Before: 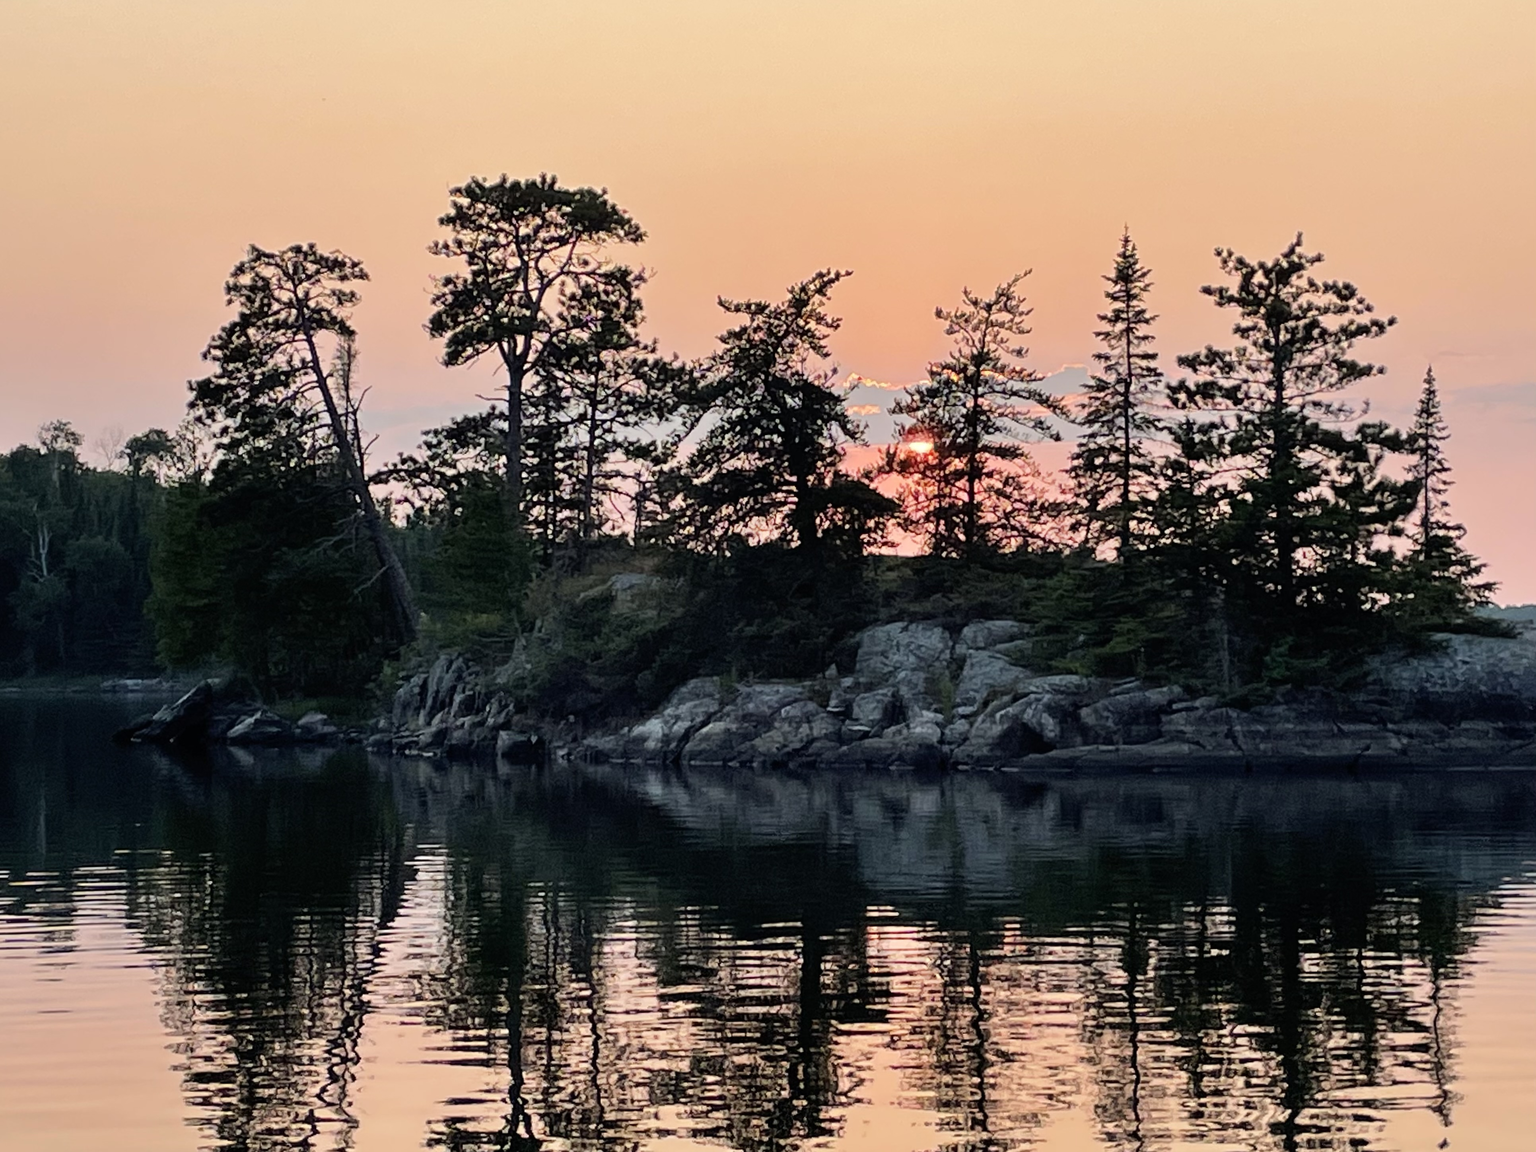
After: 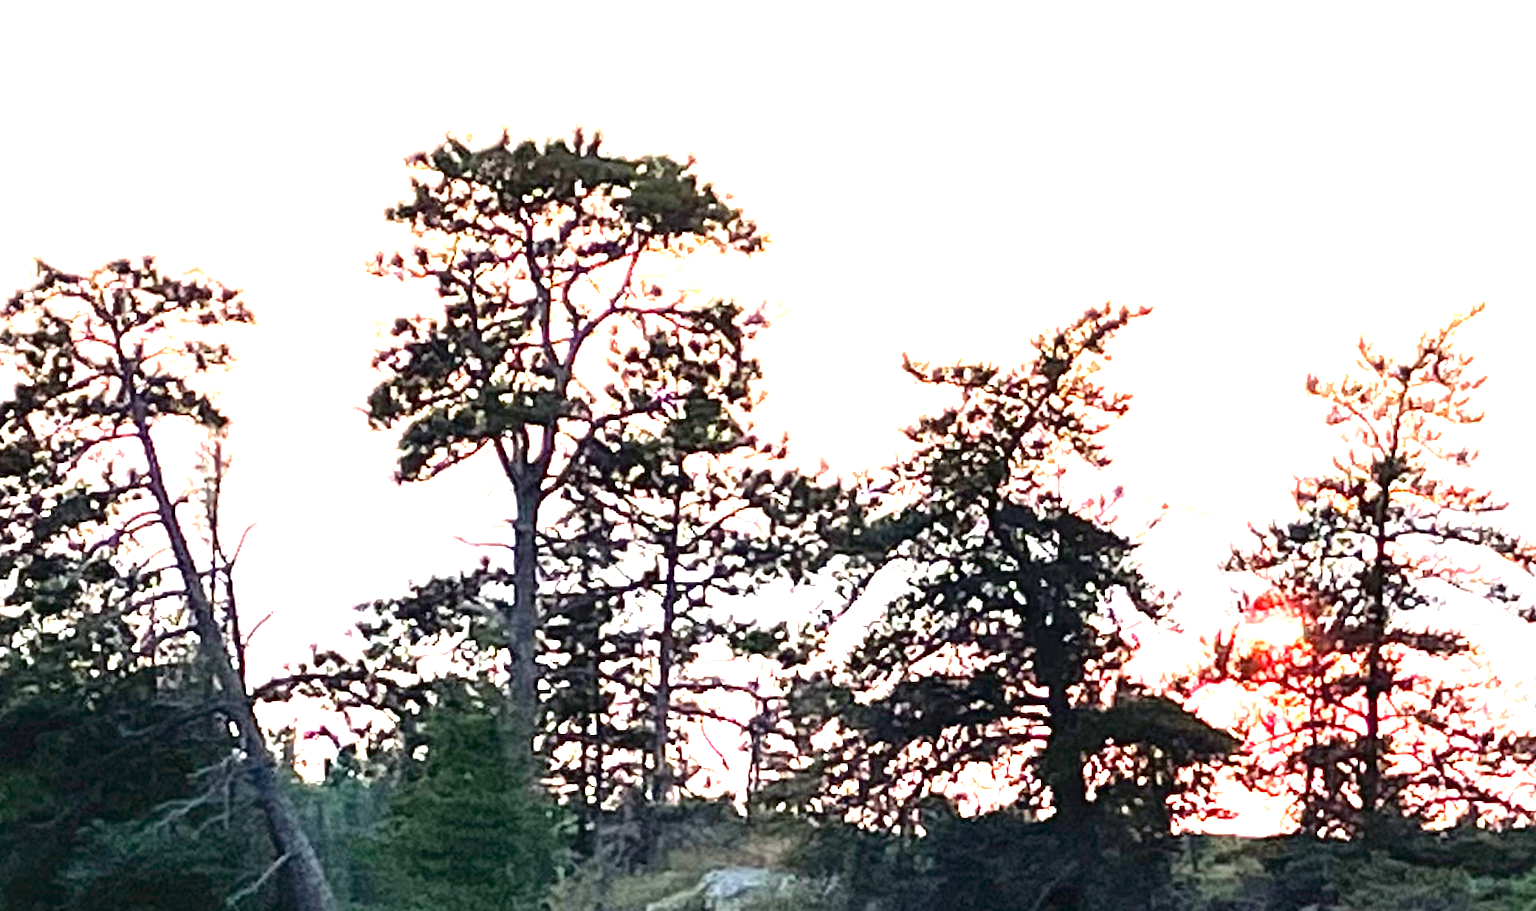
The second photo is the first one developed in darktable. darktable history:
crop: left 15.112%, top 9.198%, right 30.984%, bottom 48.148%
exposure: exposure 2.283 EV, compensate exposure bias true, compensate highlight preservation false
